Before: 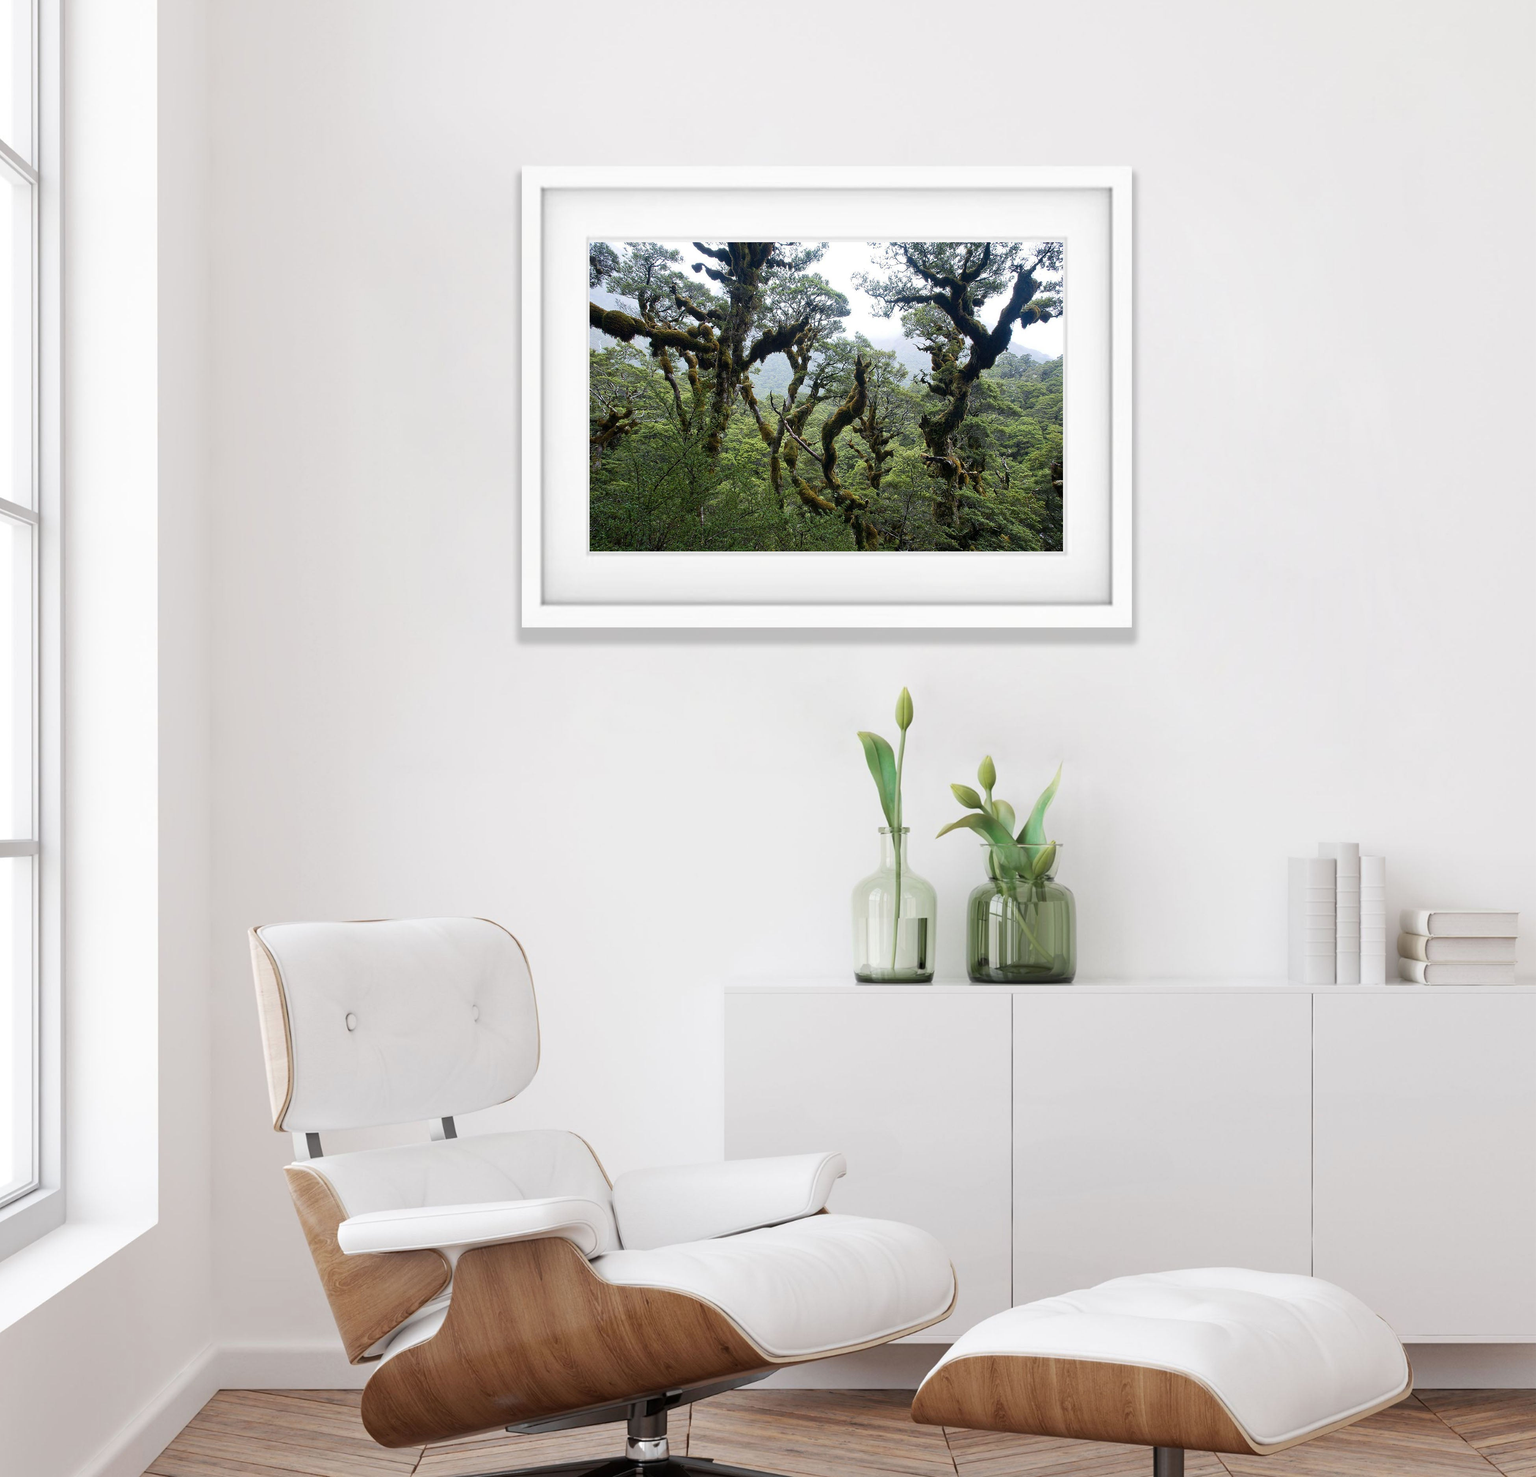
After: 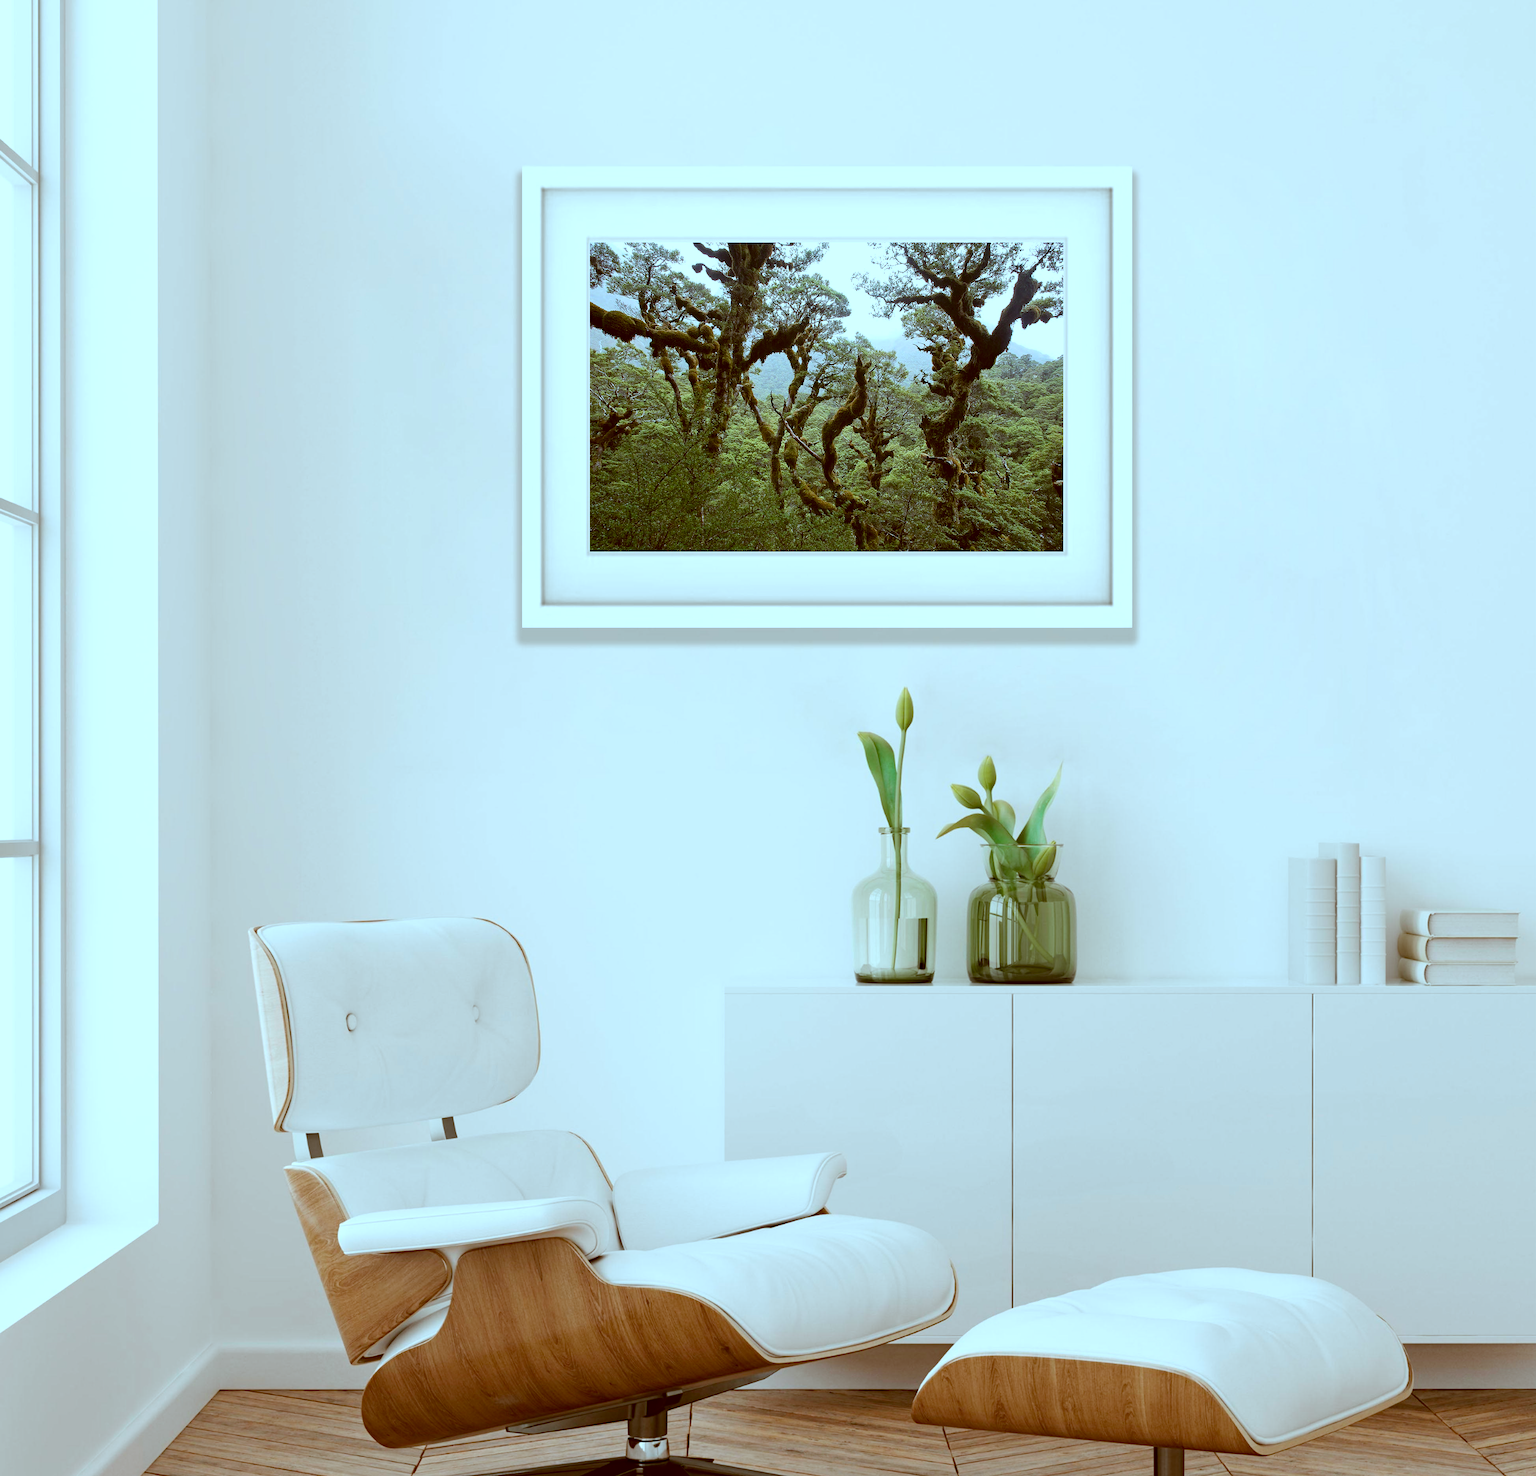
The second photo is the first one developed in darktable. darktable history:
haze removal: strength 0.302, distance 0.245, compatibility mode true, adaptive false
color correction: highlights a* -13.93, highlights b* -16.62, shadows a* 10.87, shadows b* 28.7
